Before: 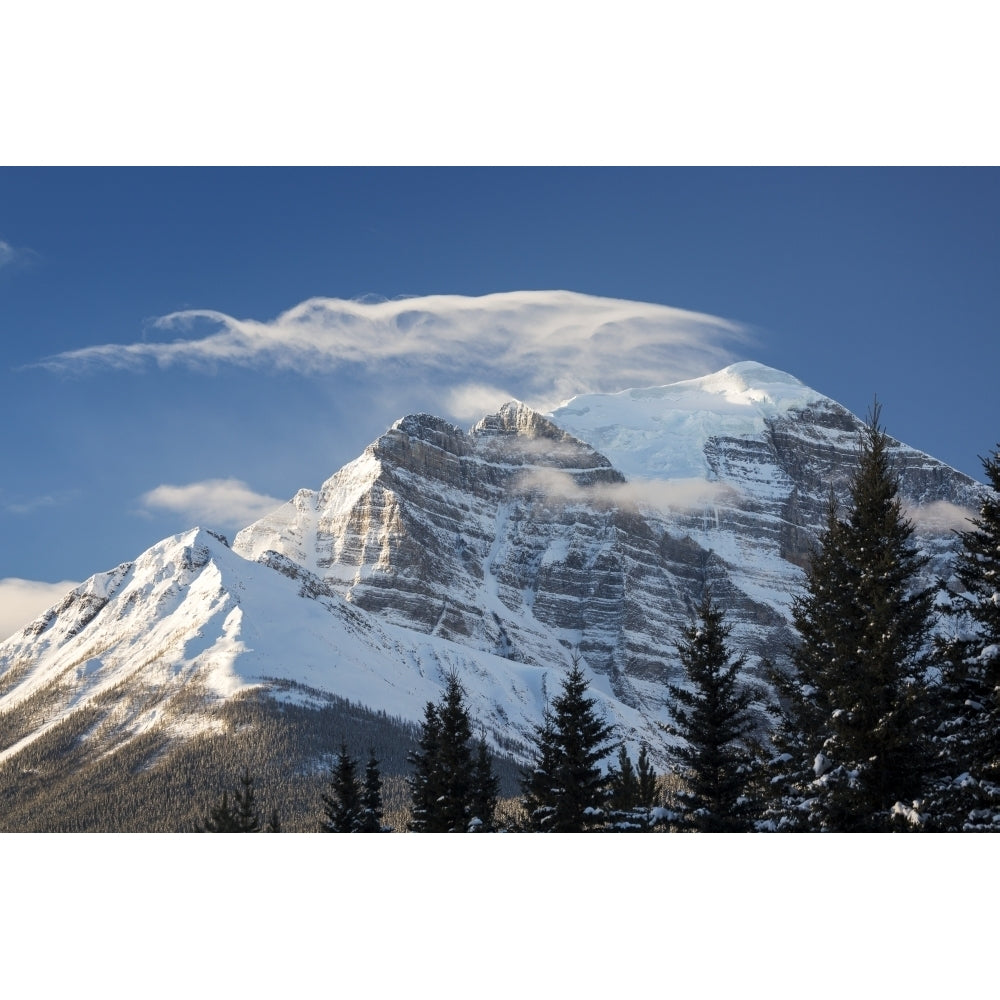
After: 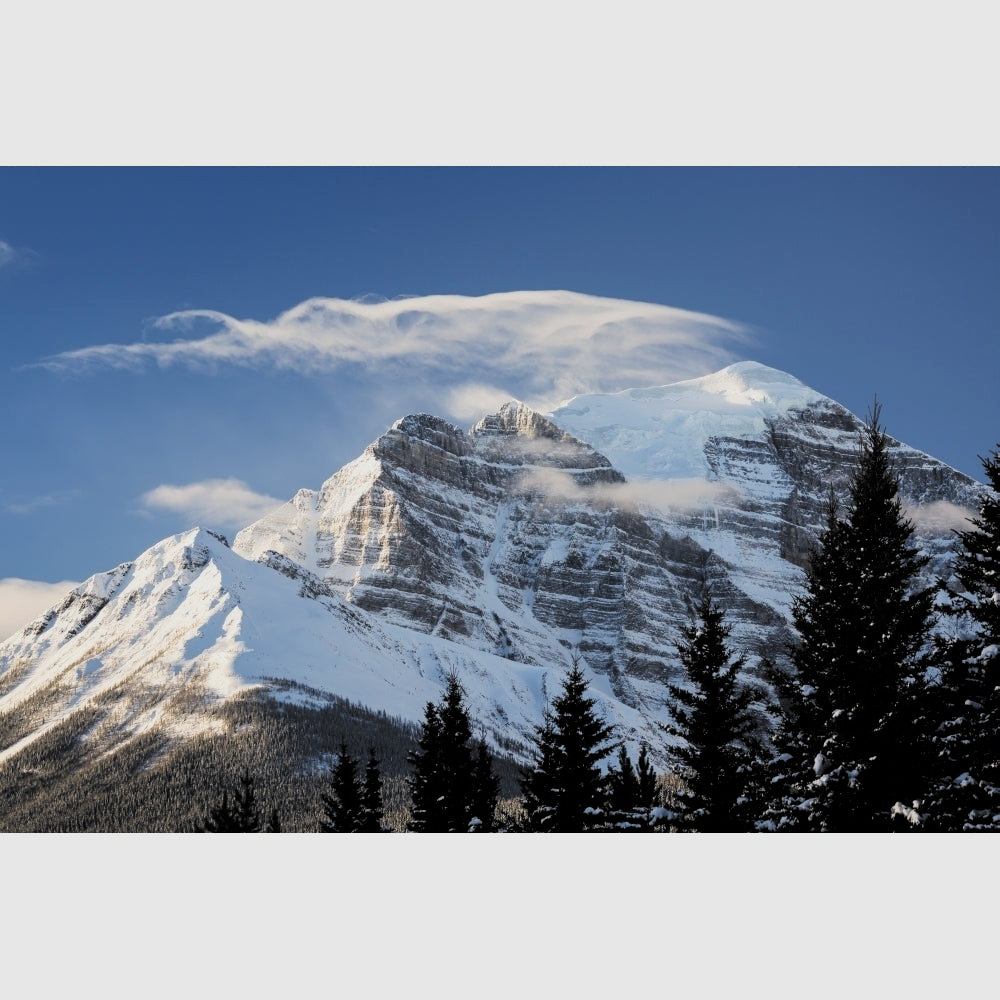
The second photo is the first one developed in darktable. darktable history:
filmic rgb: black relative exposure -5.06 EV, white relative exposure 3.54 EV, hardness 3.17, contrast 1.194, highlights saturation mix -48.96%, color science v6 (2022)
